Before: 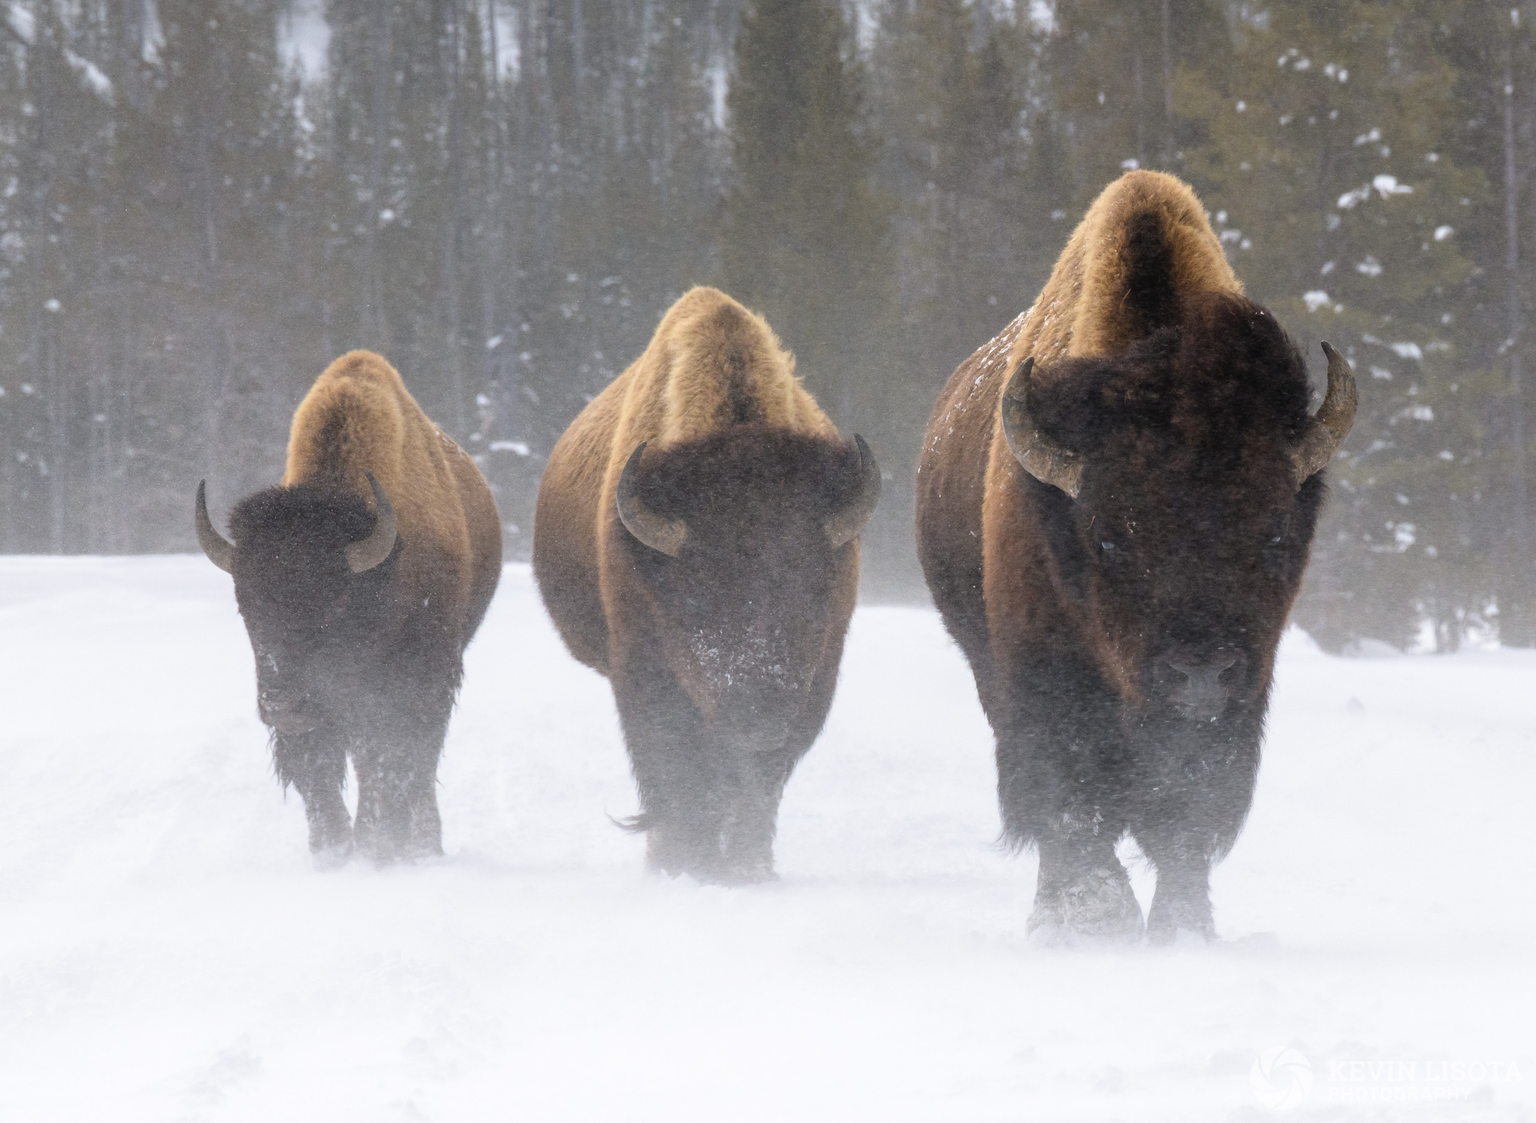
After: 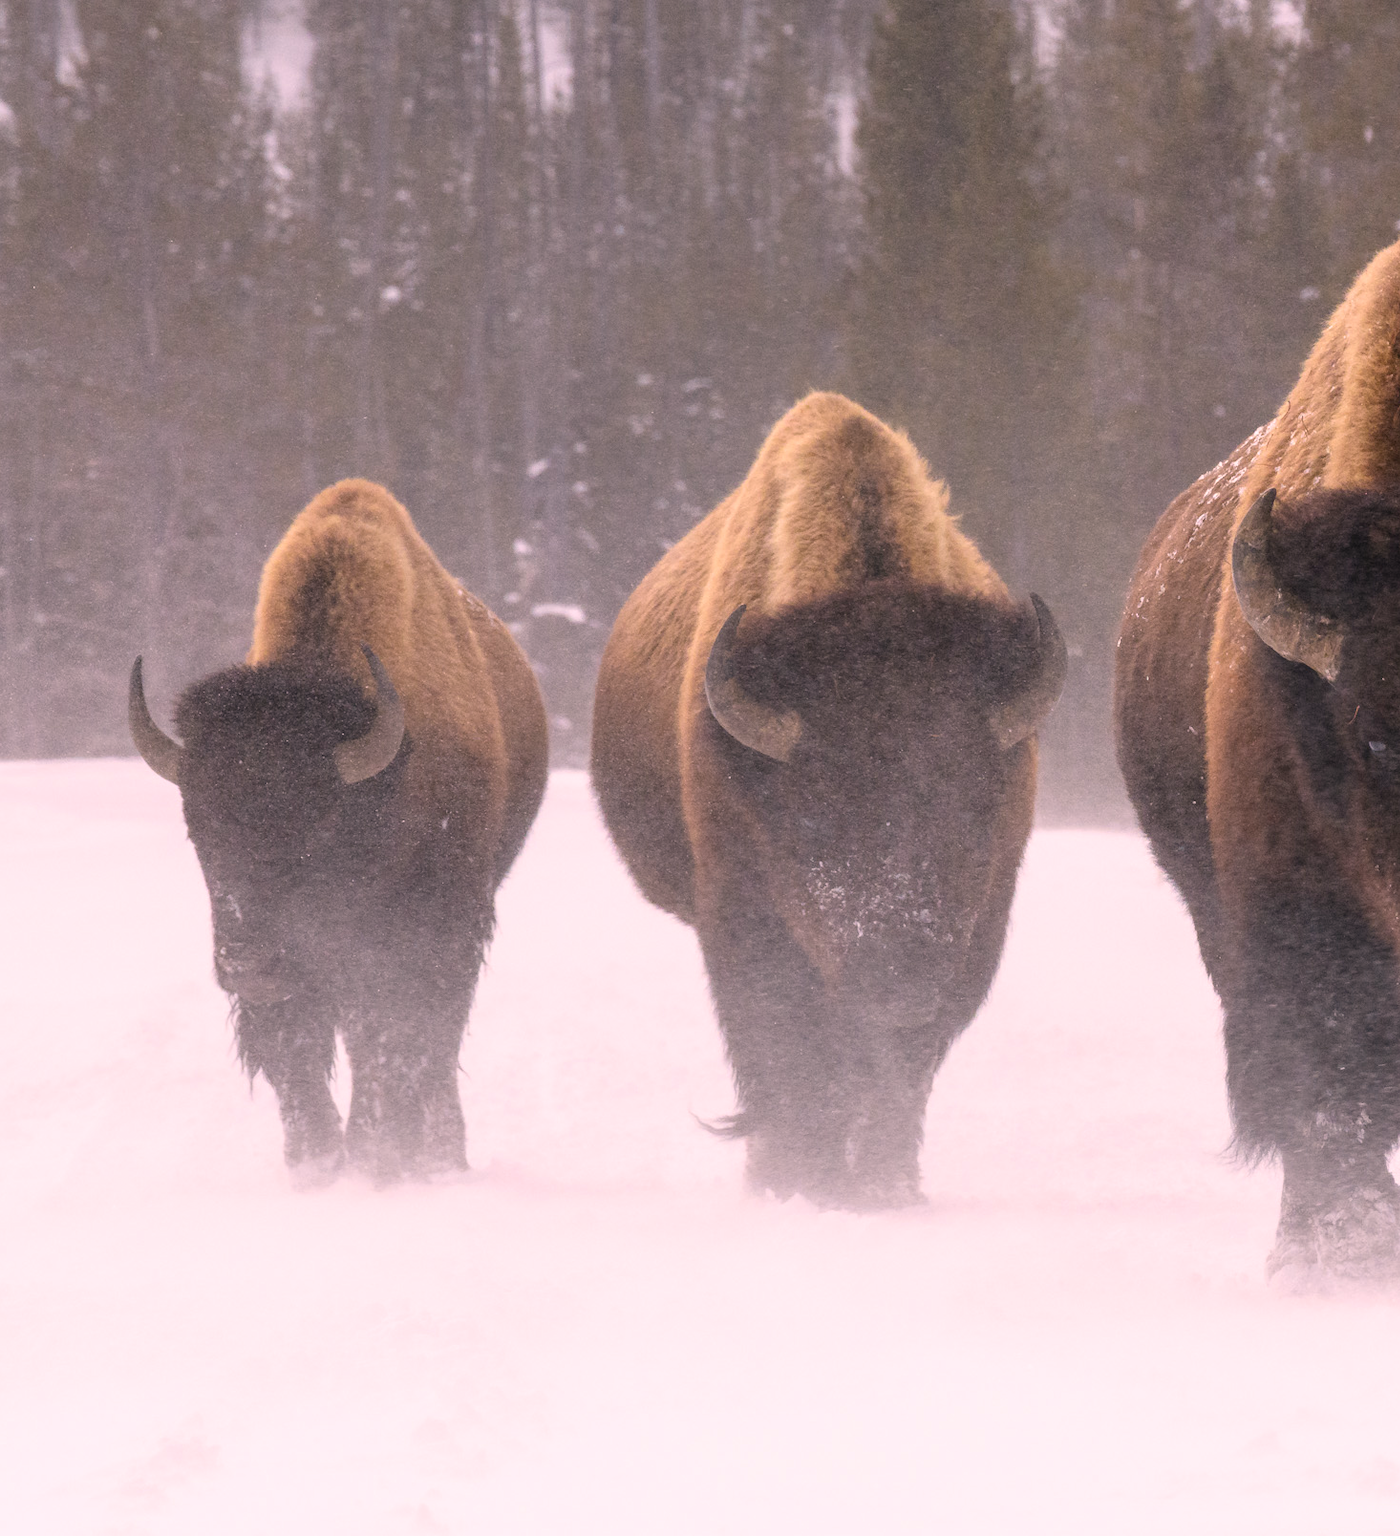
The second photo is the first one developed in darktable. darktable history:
color correction: highlights a* 14.52, highlights b* 4.84
crop and rotate: left 6.617%, right 26.717%
shadows and highlights: radius 334.93, shadows 63.48, highlights 6.06, compress 87.7%, highlights color adjustment 39.73%, soften with gaussian
